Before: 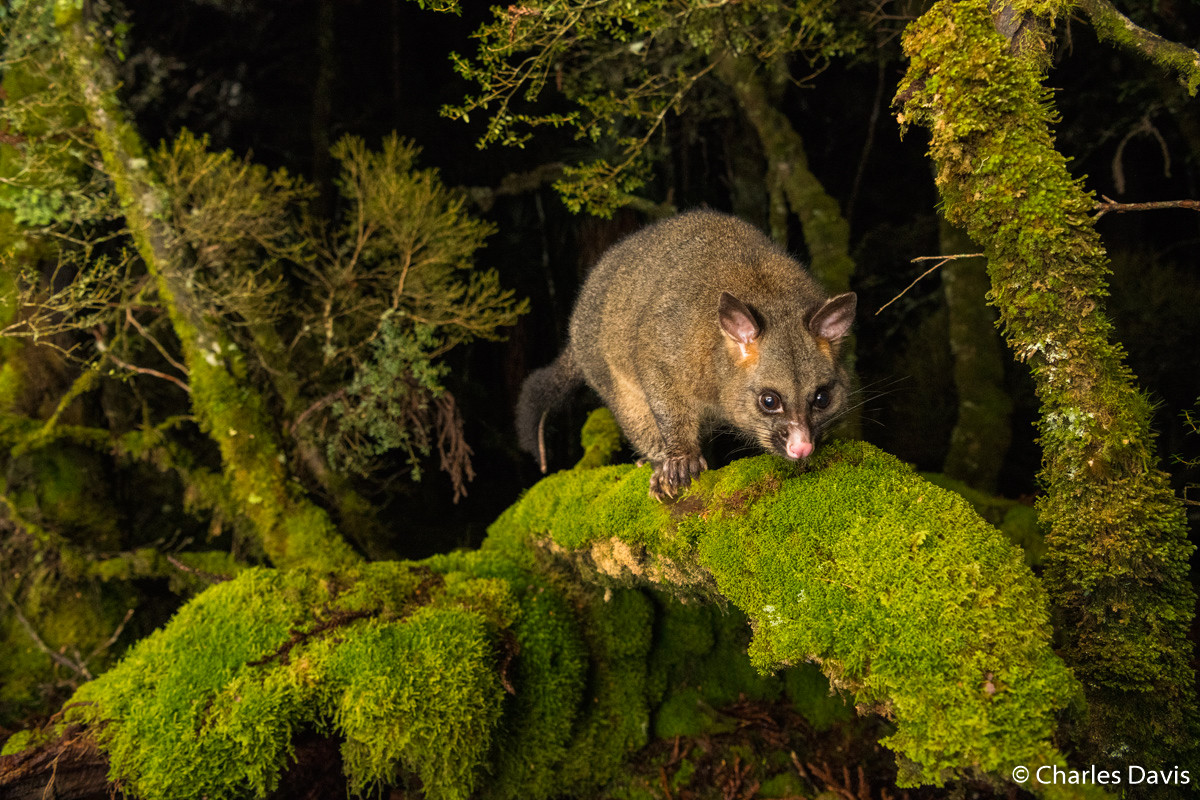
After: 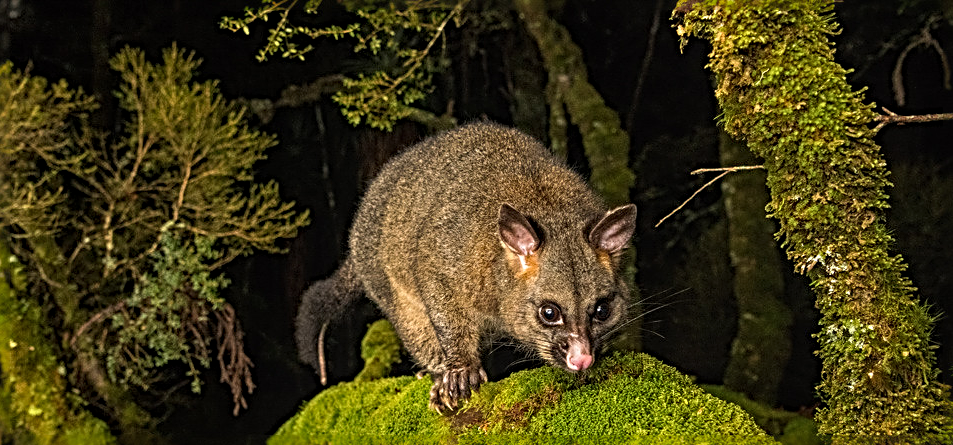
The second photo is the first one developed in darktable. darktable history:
local contrast: detail 110%
crop: left 18.38%, top 11.092%, right 2.134%, bottom 33.217%
sharpen: radius 3.69, amount 0.928
